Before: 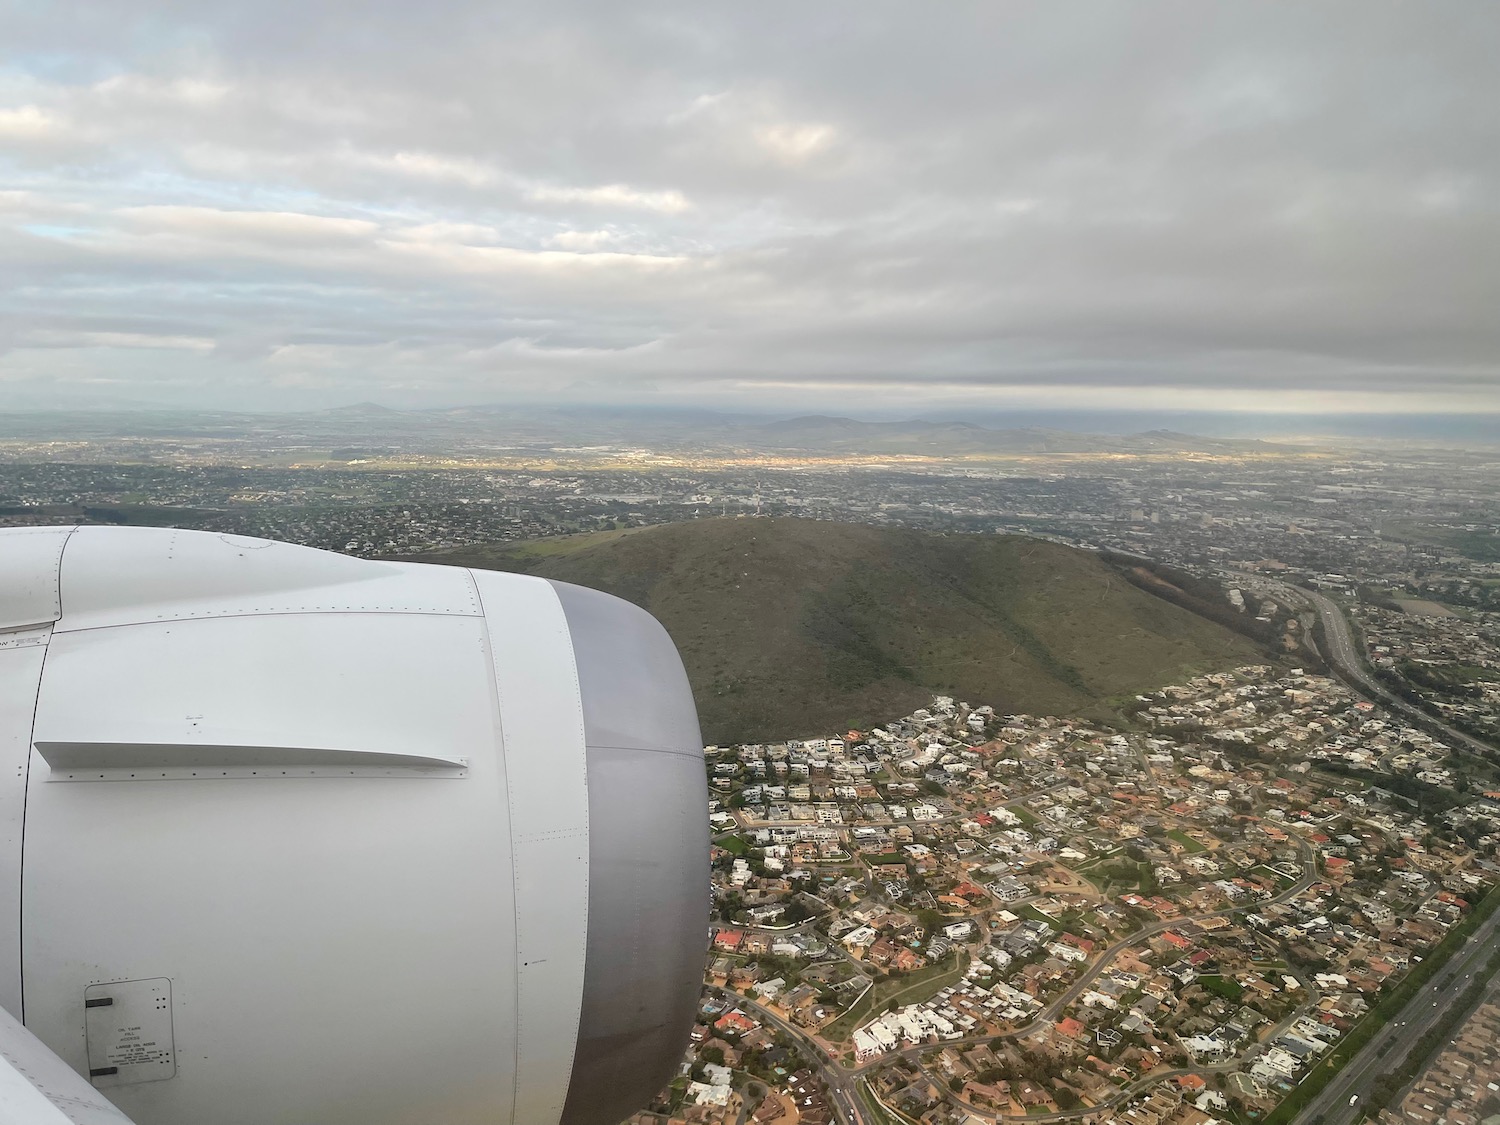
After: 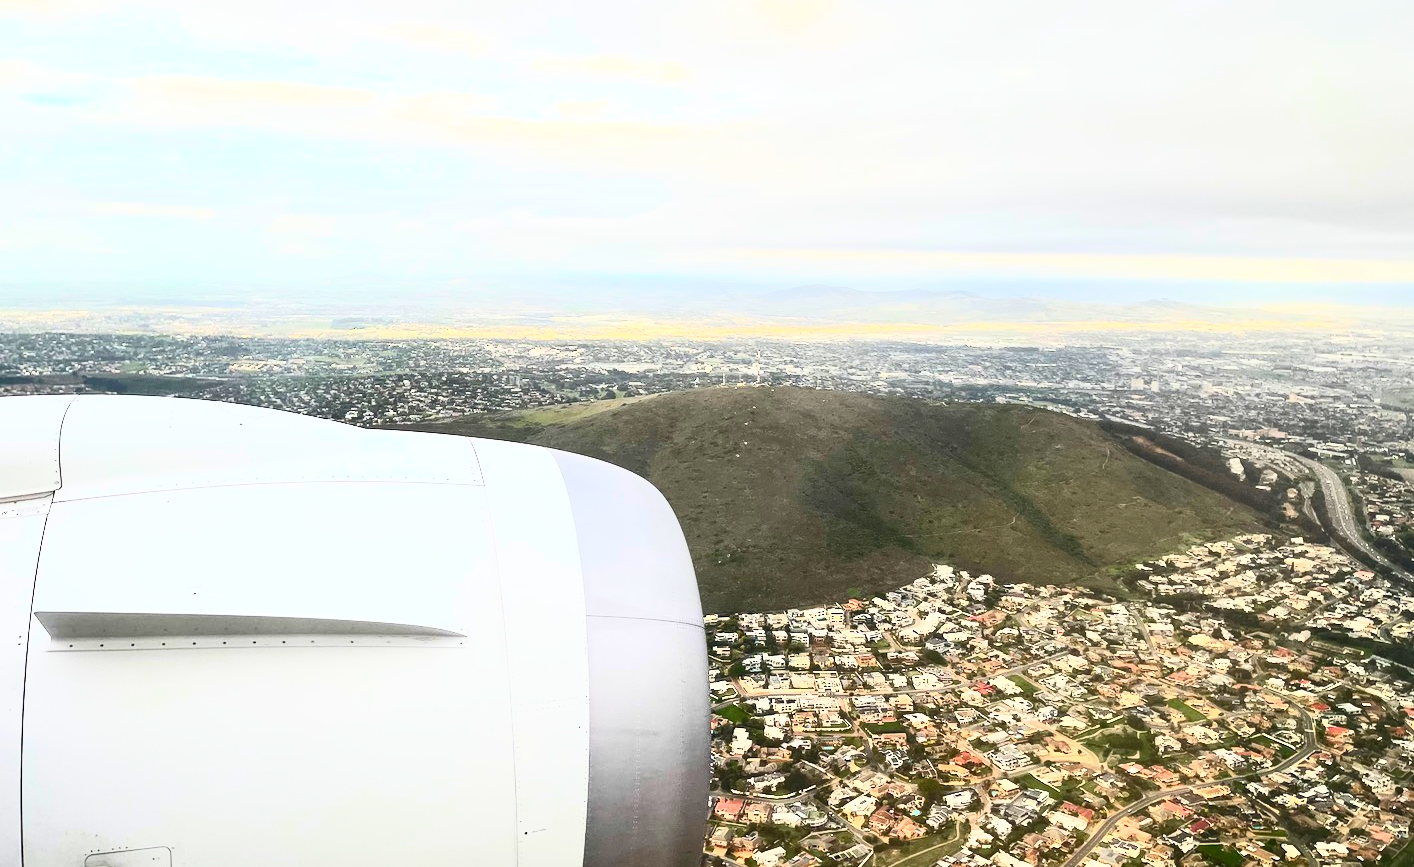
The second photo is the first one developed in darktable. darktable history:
contrast brightness saturation: contrast 0.83, brightness 0.59, saturation 0.59
crop and rotate: angle 0.03°, top 11.643%, right 5.651%, bottom 11.189%
